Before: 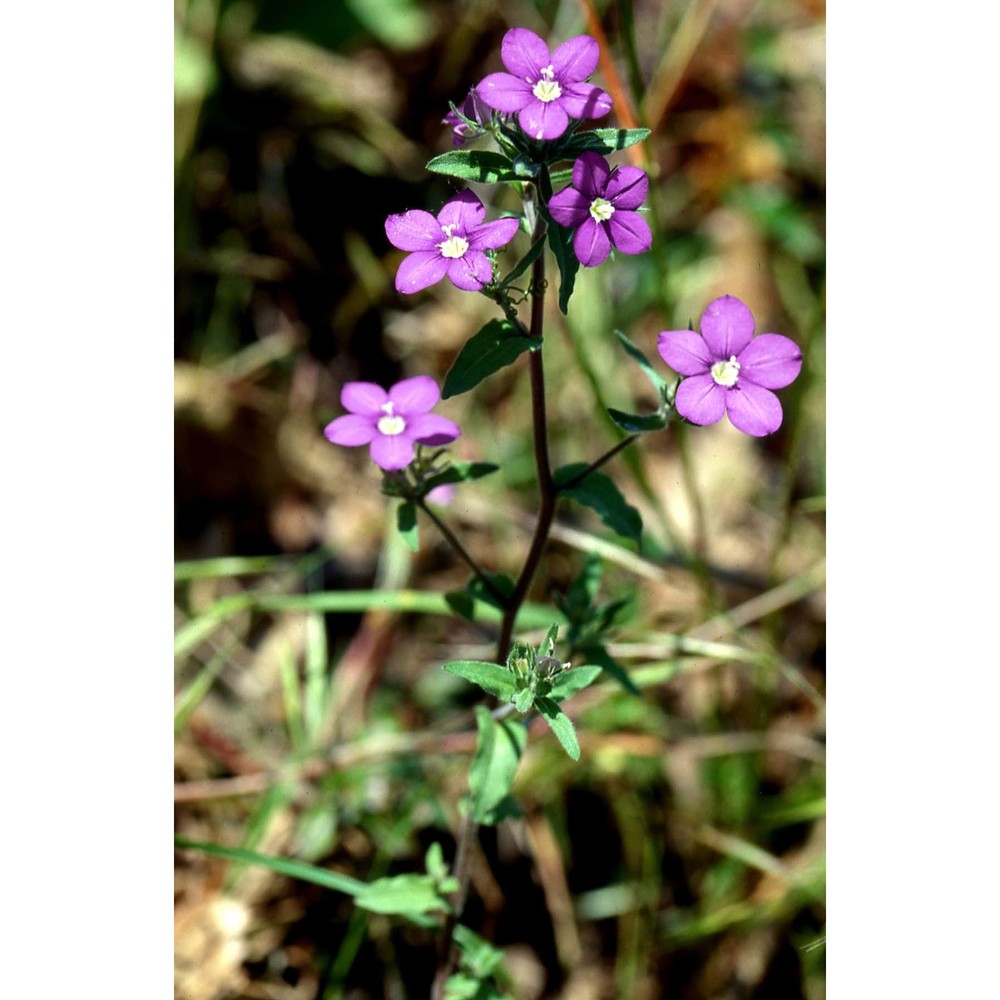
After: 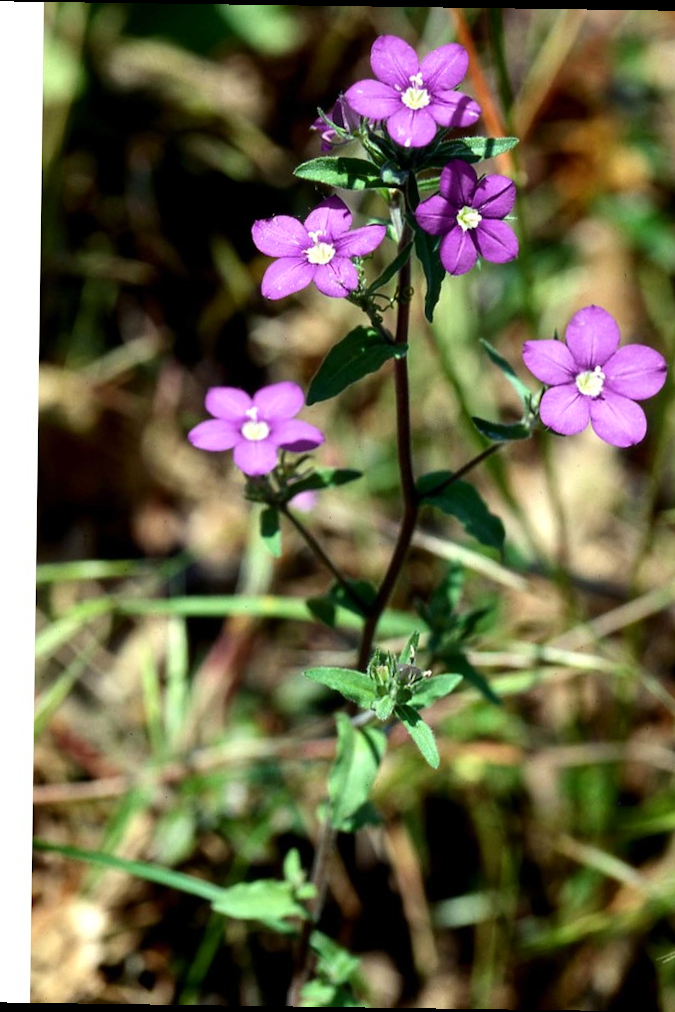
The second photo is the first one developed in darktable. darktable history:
crop and rotate: left 14.292%, right 19.041%
rotate and perspective: rotation 0.8°, automatic cropping off
contrast brightness saturation: contrast 0.1, brightness 0.02, saturation 0.02
